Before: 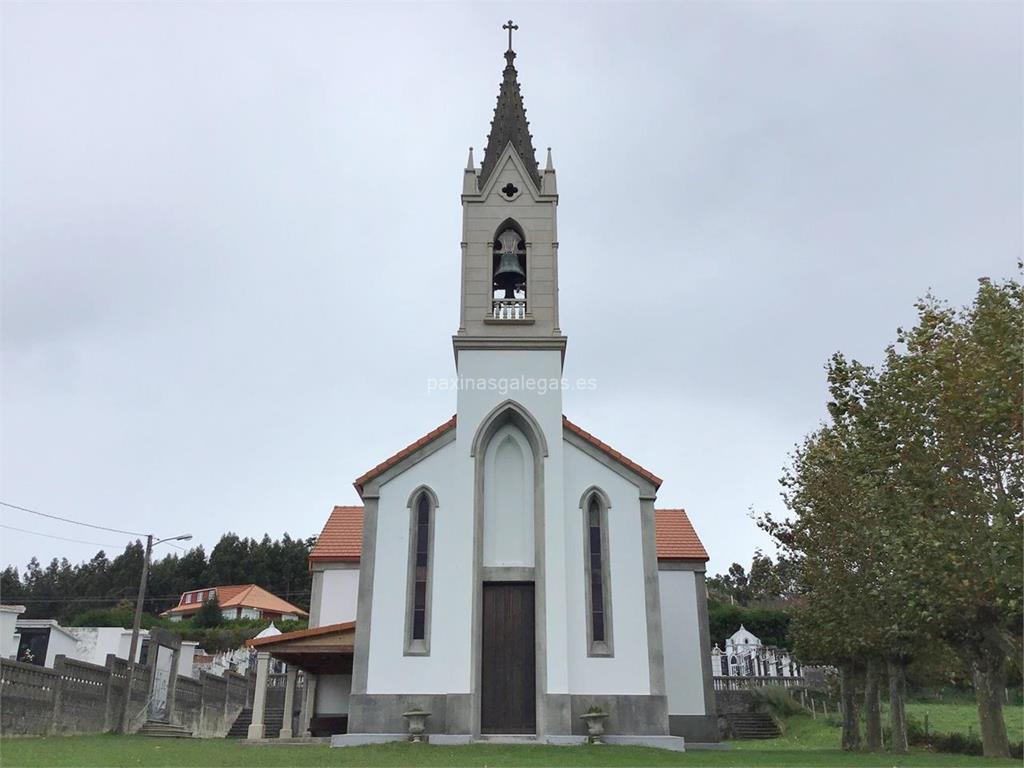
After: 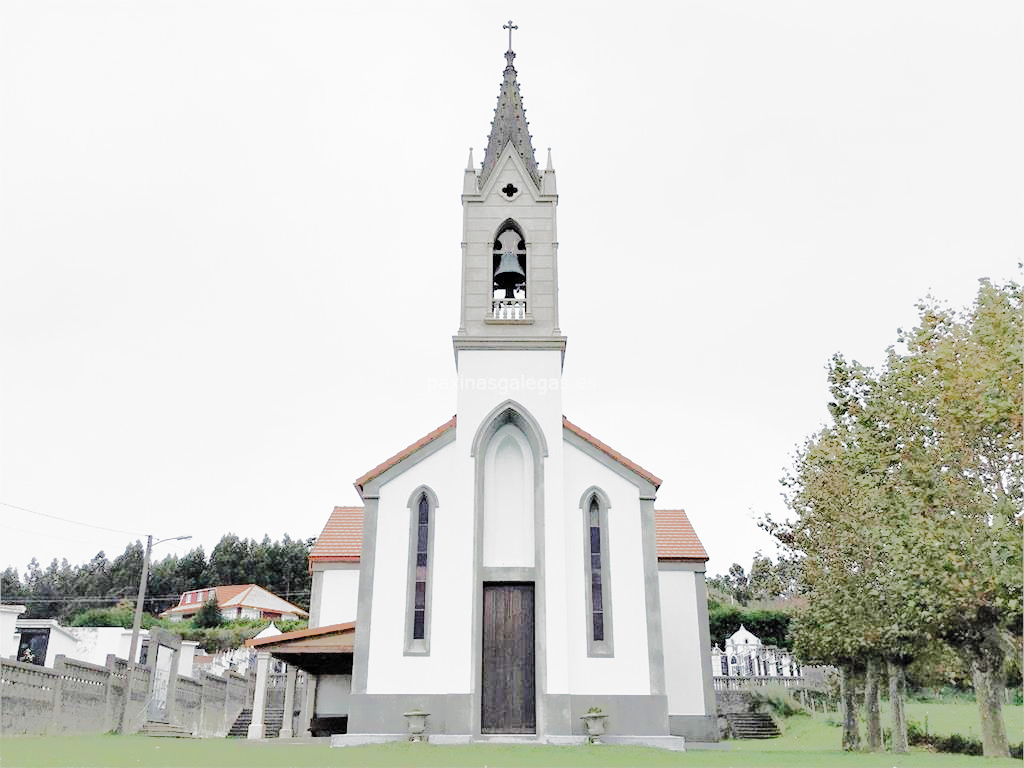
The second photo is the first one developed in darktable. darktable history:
filmic rgb: black relative exposure -5.1 EV, white relative exposure 3.96 EV, threshold 3.06 EV, hardness 2.89, contrast 1.297, highlights saturation mix -30.14%, add noise in highlights 0.001, preserve chrominance no, color science v3 (2019), use custom middle-gray values true, contrast in highlights soft, enable highlight reconstruction true
tone equalizer: -8 EV -0.507 EV, -7 EV -0.305 EV, -6 EV -0.047 EV, -5 EV 0.438 EV, -4 EV 0.992 EV, -3 EV 0.814 EV, -2 EV -0.013 EV, -1 EV 0.13 EV, +0 EV -0.029 EV, edges refinement/feathering 500, mask exposure compensation -1.57 EV, preserve details no
exposure: black level correction 0, exposure 1.2 EV, compensate exposure bias true, compensate highlight preservation false
